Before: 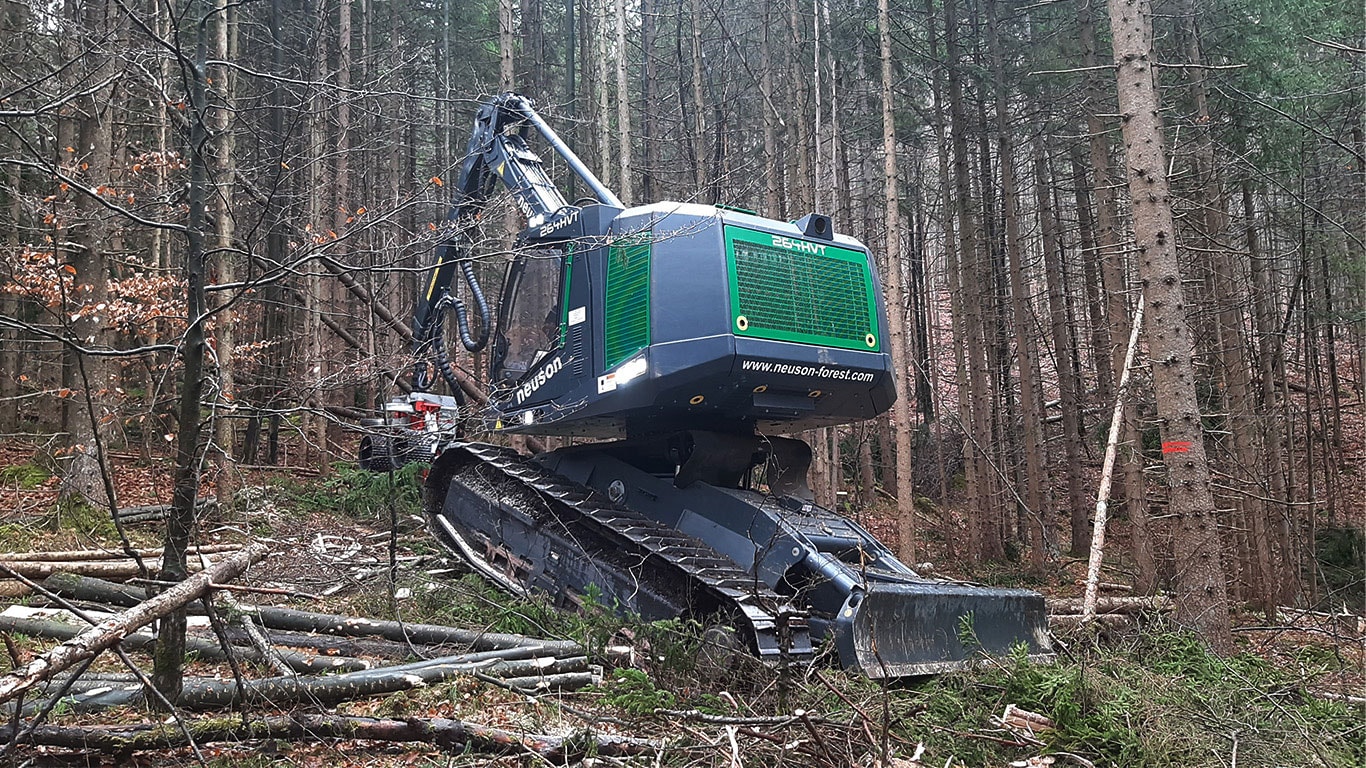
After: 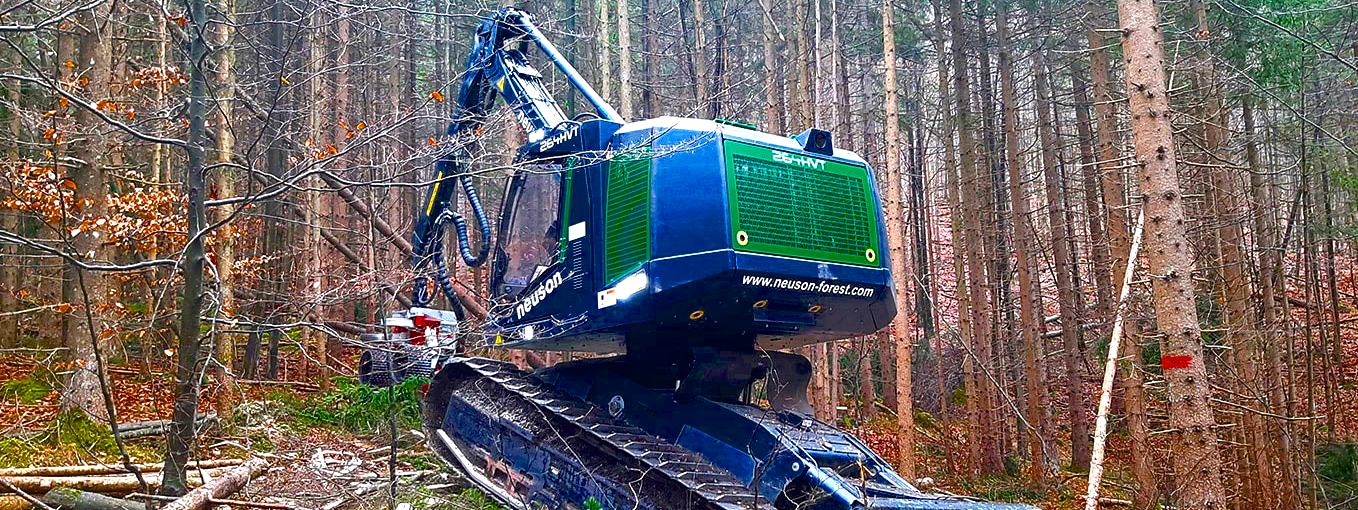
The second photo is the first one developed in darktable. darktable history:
exposure: exposure 0.661 EV, compensate highlight preservation false
crop: top 11.18%, bottom 21.842%
color balance rgb: power › luminance 3.13%, power › hue 228.98°, linear chroma grading › global chroma 49.889%, perceptual saturation grading › global saturation 37.165%, perceptual saturation grading › shadows 34.523%, global vibrance 7.321%, saturation formula JzAzBz (2021)
